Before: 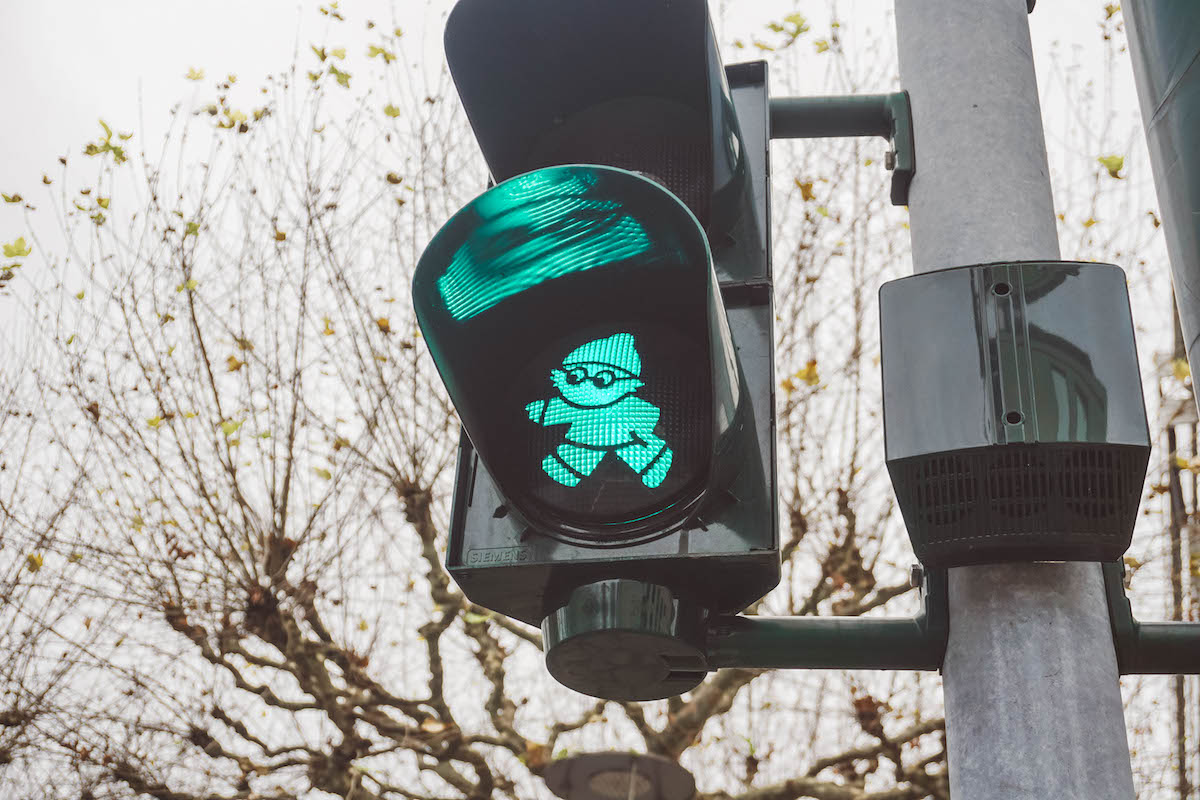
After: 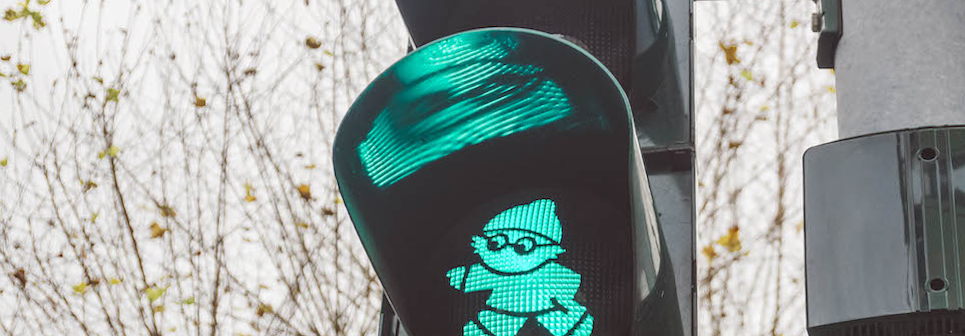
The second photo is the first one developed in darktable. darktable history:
rotate and perspective: lens shift (vertical) 0.048, lens shift (horizontal) -0.024, automatic cropping off
crop: left 7.036%, top 18.398%, right 14.379%, bottom 40.043%
